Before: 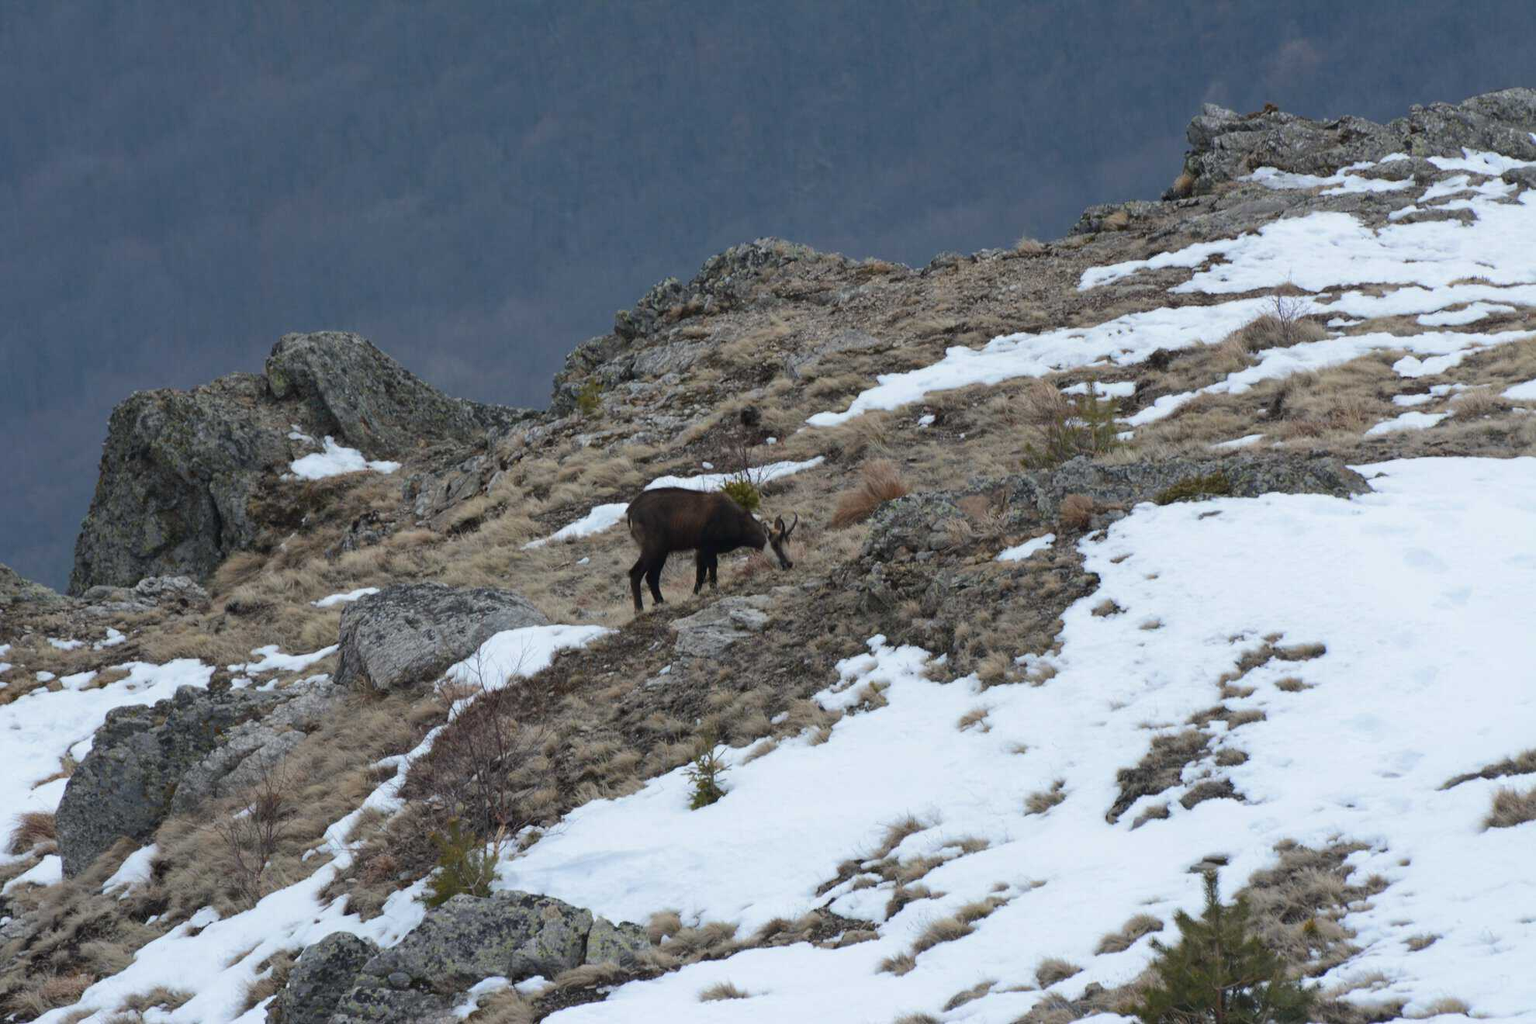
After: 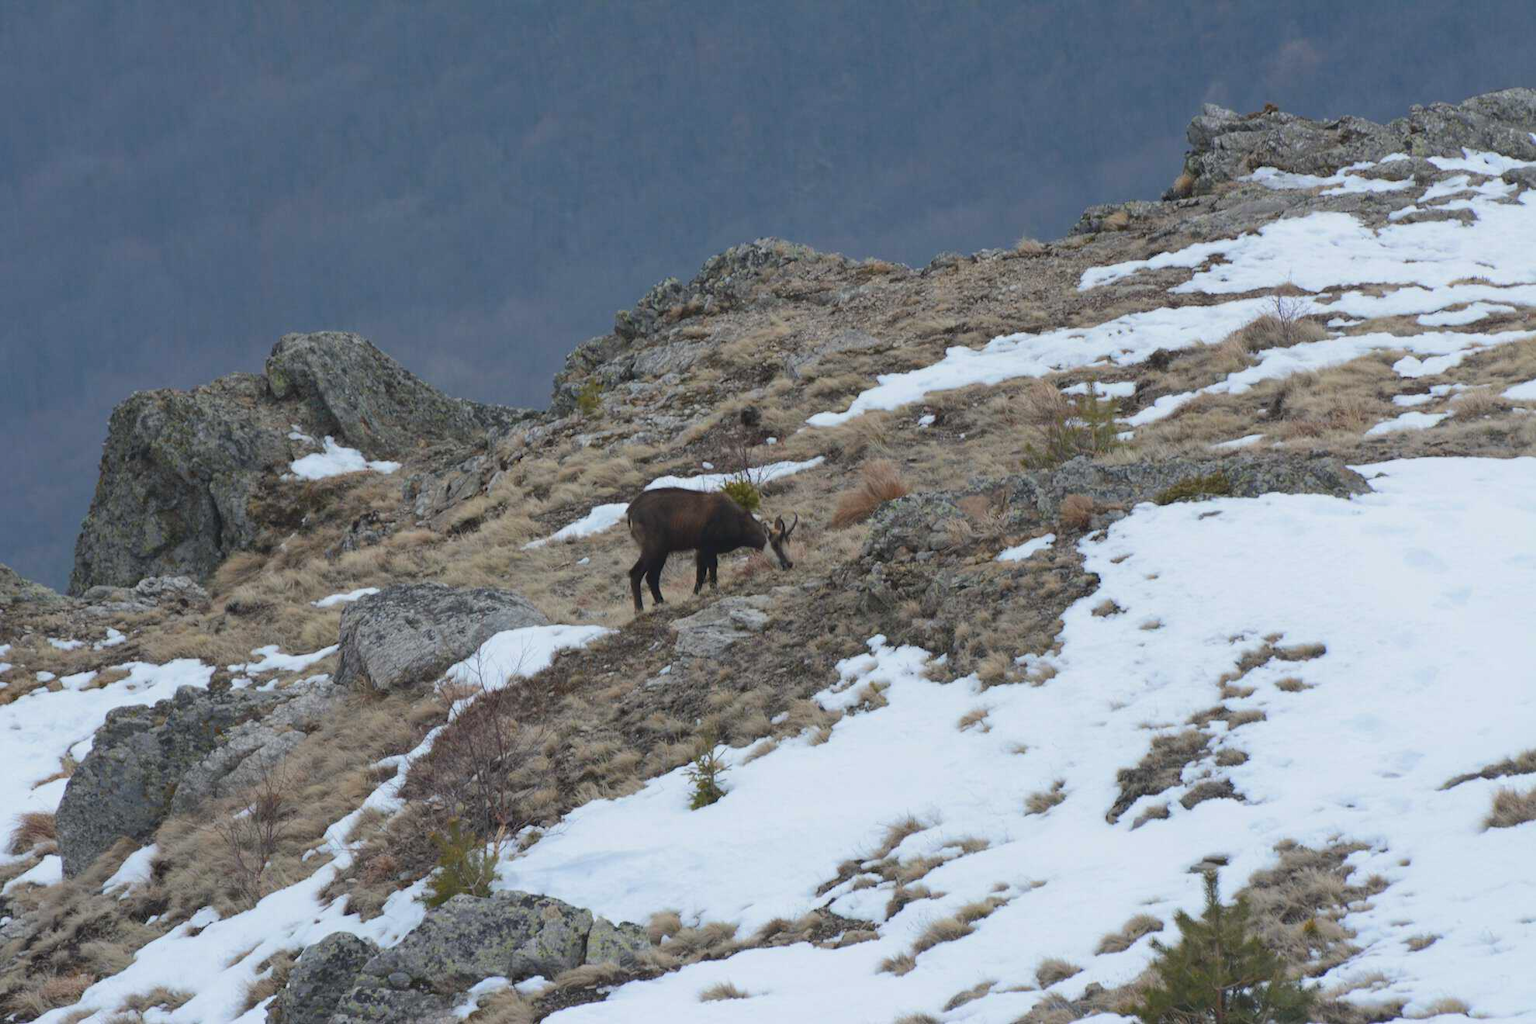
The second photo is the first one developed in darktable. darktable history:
contrast brightness saturation: contrast -0.098, brightness 0.041, saturation 0.076
